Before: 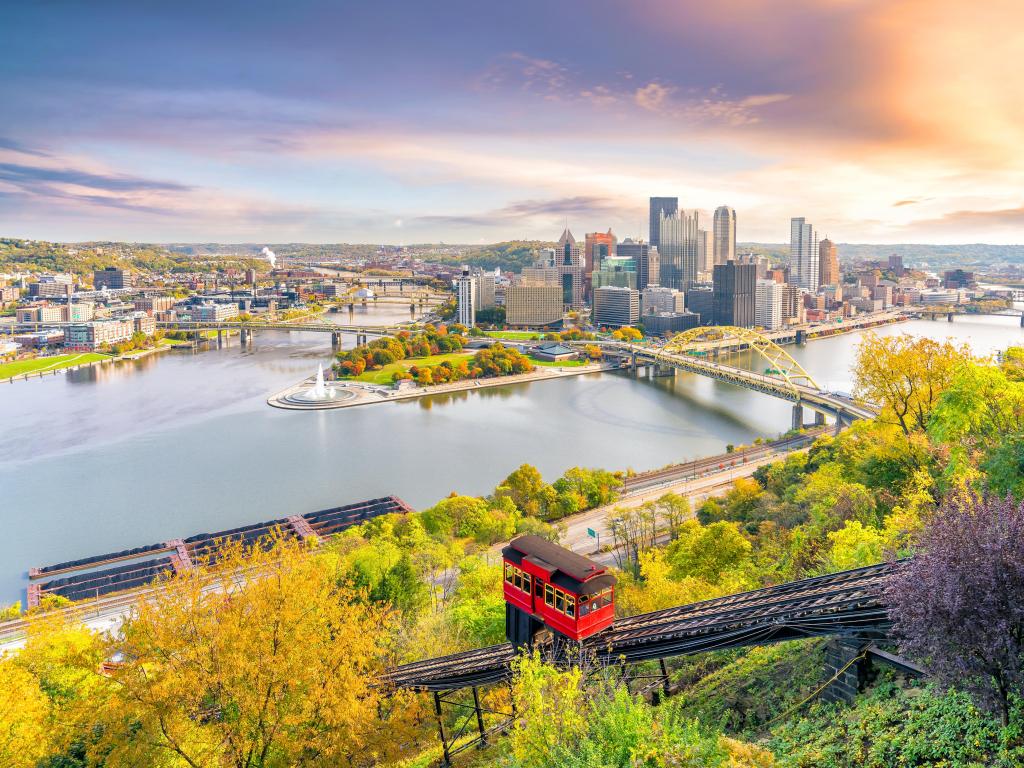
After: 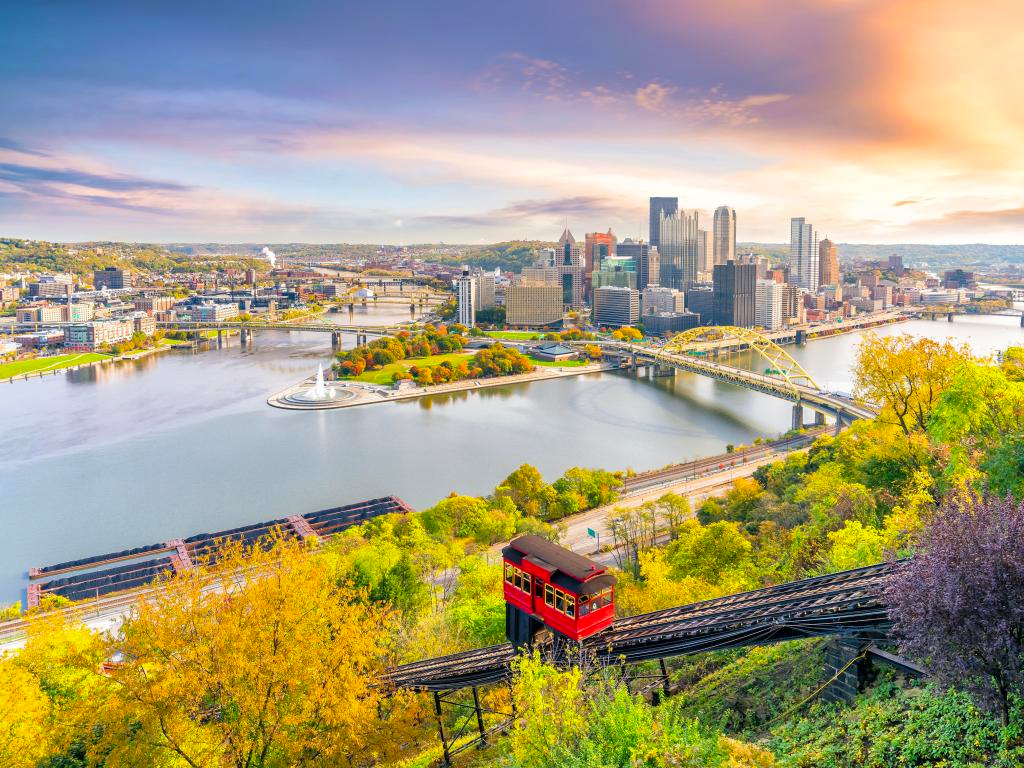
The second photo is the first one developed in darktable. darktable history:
contrast brightness saturation: contrast 0.043, saturation 0.159
